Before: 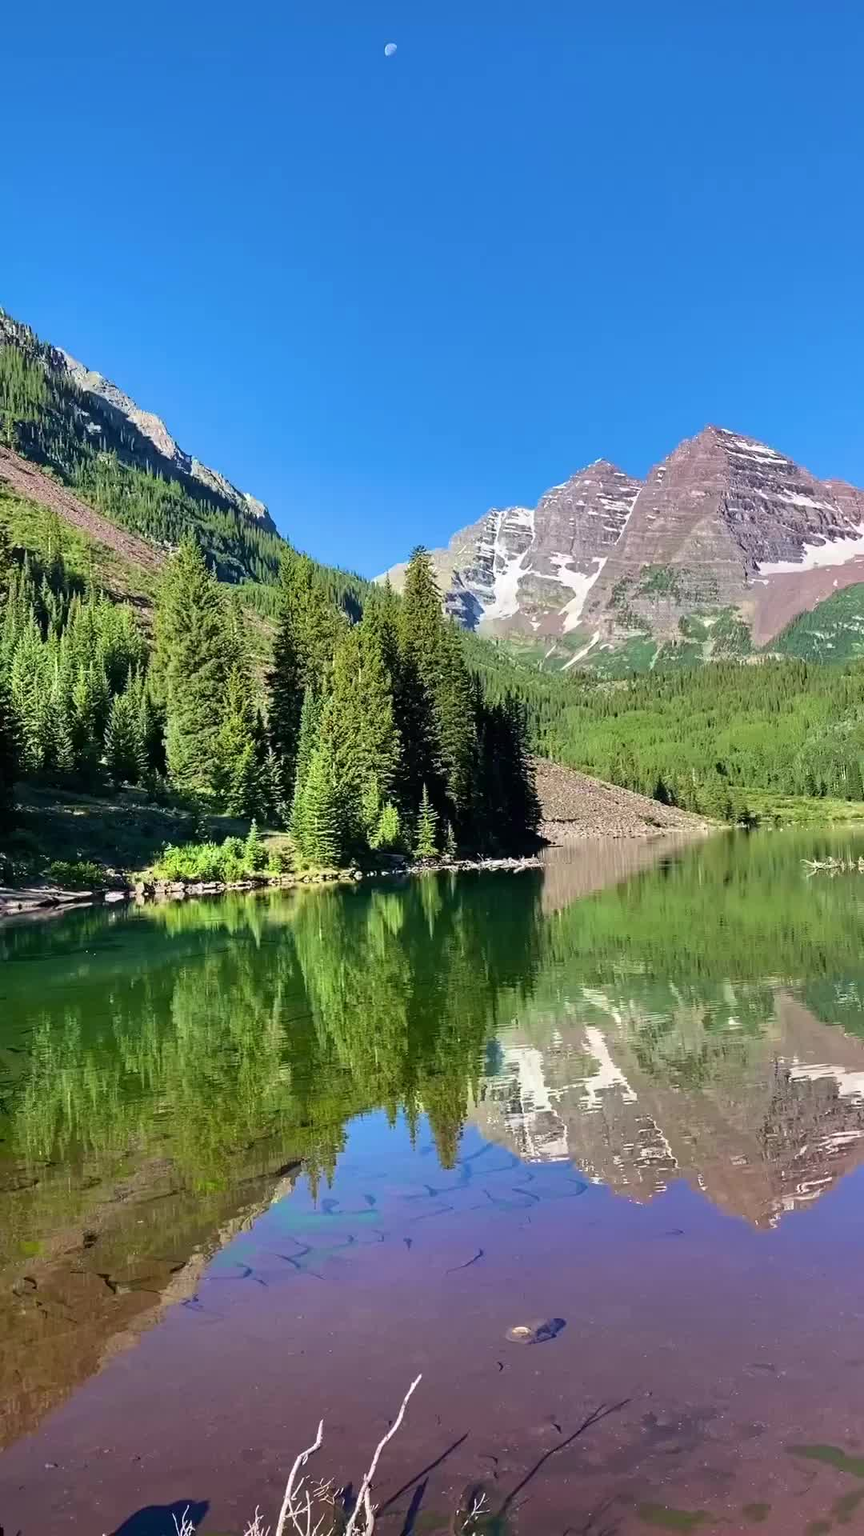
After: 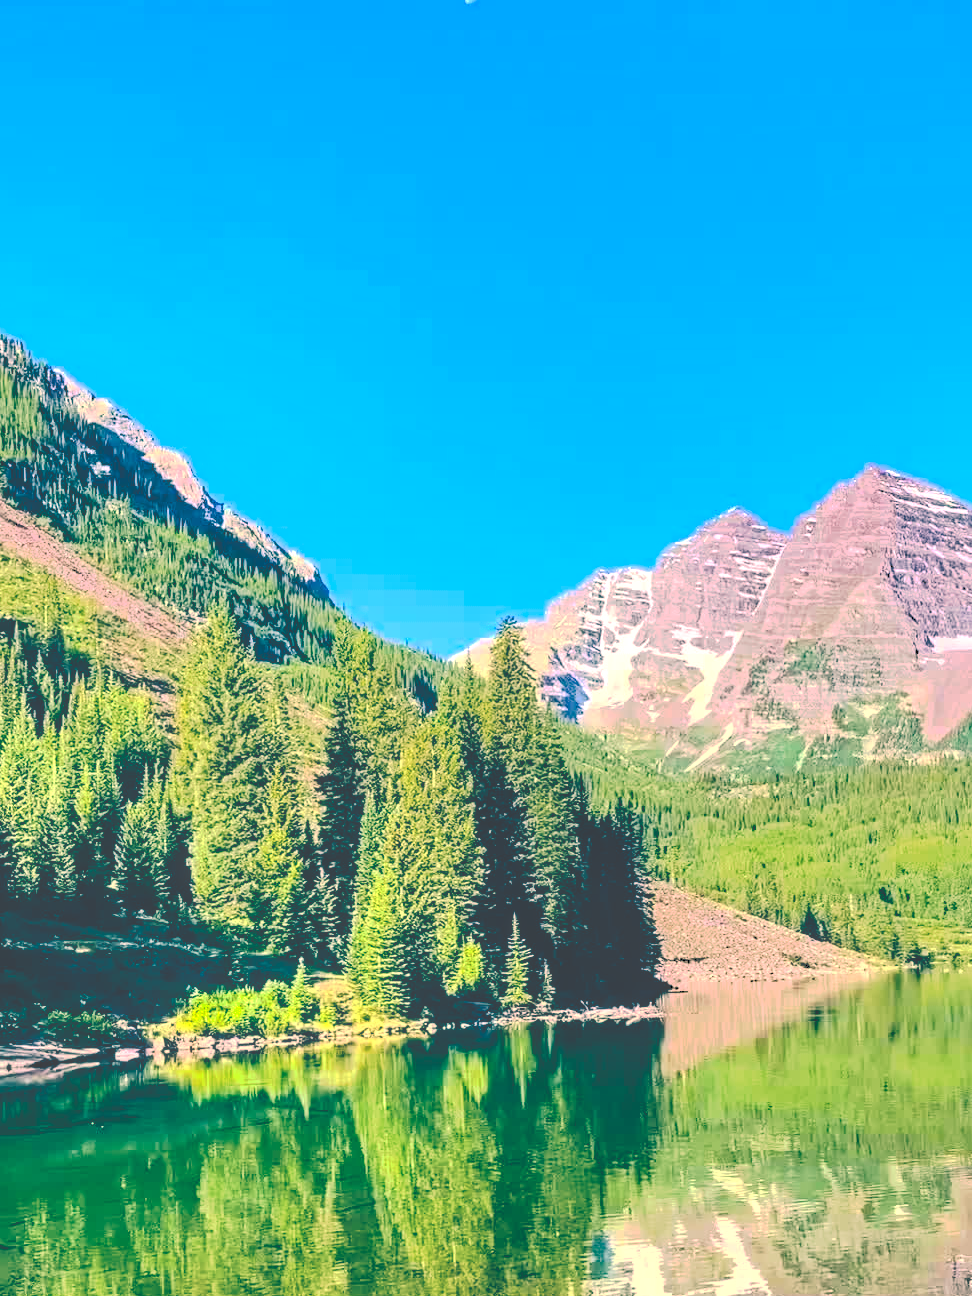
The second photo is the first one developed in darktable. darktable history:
local contrast: on, module defaults
color balance rgb: shadows lift › chroma 2%, shadows lift › hue 217.2°, power › chroma 0.25%, power › hue 60°, highlights gain › chroma 1.5%, highlights gain › hue 309.6°, global offset › luminance -0.5%, perceptual saturation grading › global saturation 15%, global vibrance 20%
contrast brightness saturation: contrast 0.2, brightness 0.16, saturation 0.22
haze removal: compatibility mode true, adaptive false
exposure: exposure 0.376 EV, compensate highlight preservation false
crop: left 1.509%, top 3.452%, right 7.696%, bottom 28.452%
tone curve: curves: ch0 [(0, 0) (0.003, 0.264) (0.011, 0.264) (0.025, 0.265) (0.044, 0.269) (0.069, 0.273) (0.1, 0.28) (0.136, 0.292) (0.177, 0.309) (0.224, 0.336) (0.277, 0.371) (0.335, 0.412) (0.399, 0.469) (0.468, 0.533) (0.543, 0.595) (0.623, 0.66) (0.709, 0.73) (0.801, 0.8) (0.898, 0.854) (1, 1)], preserve colors none
color balance: lift [1.006, 0.985, 1.002, 1.015], gamma [1, 0.953, 1.008, 1.047], gain [1.076, 1.13, 1.004, 0.87]
